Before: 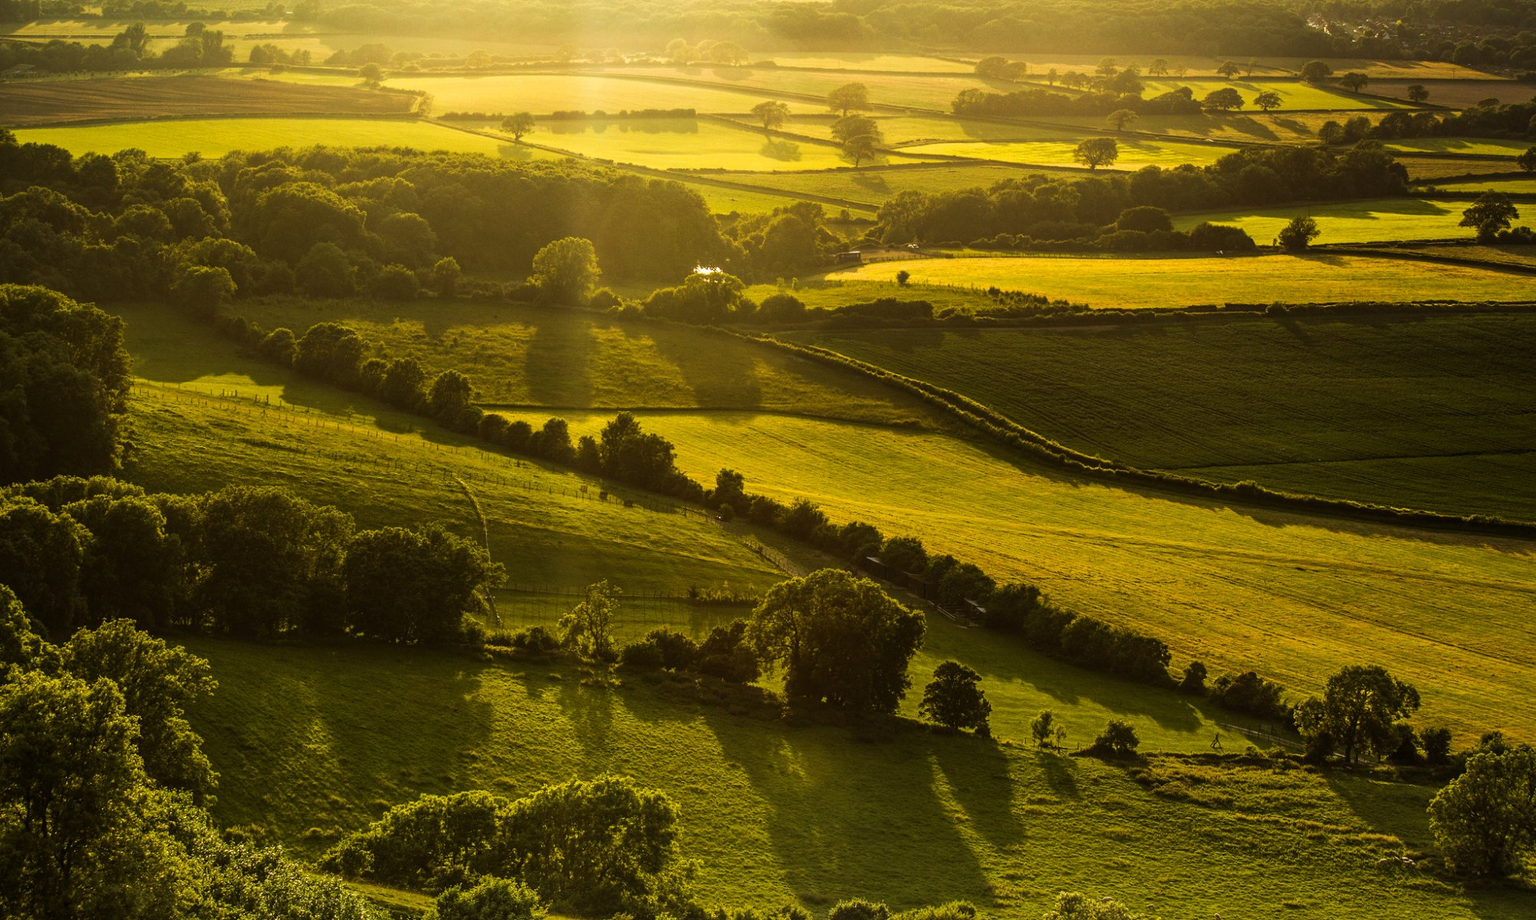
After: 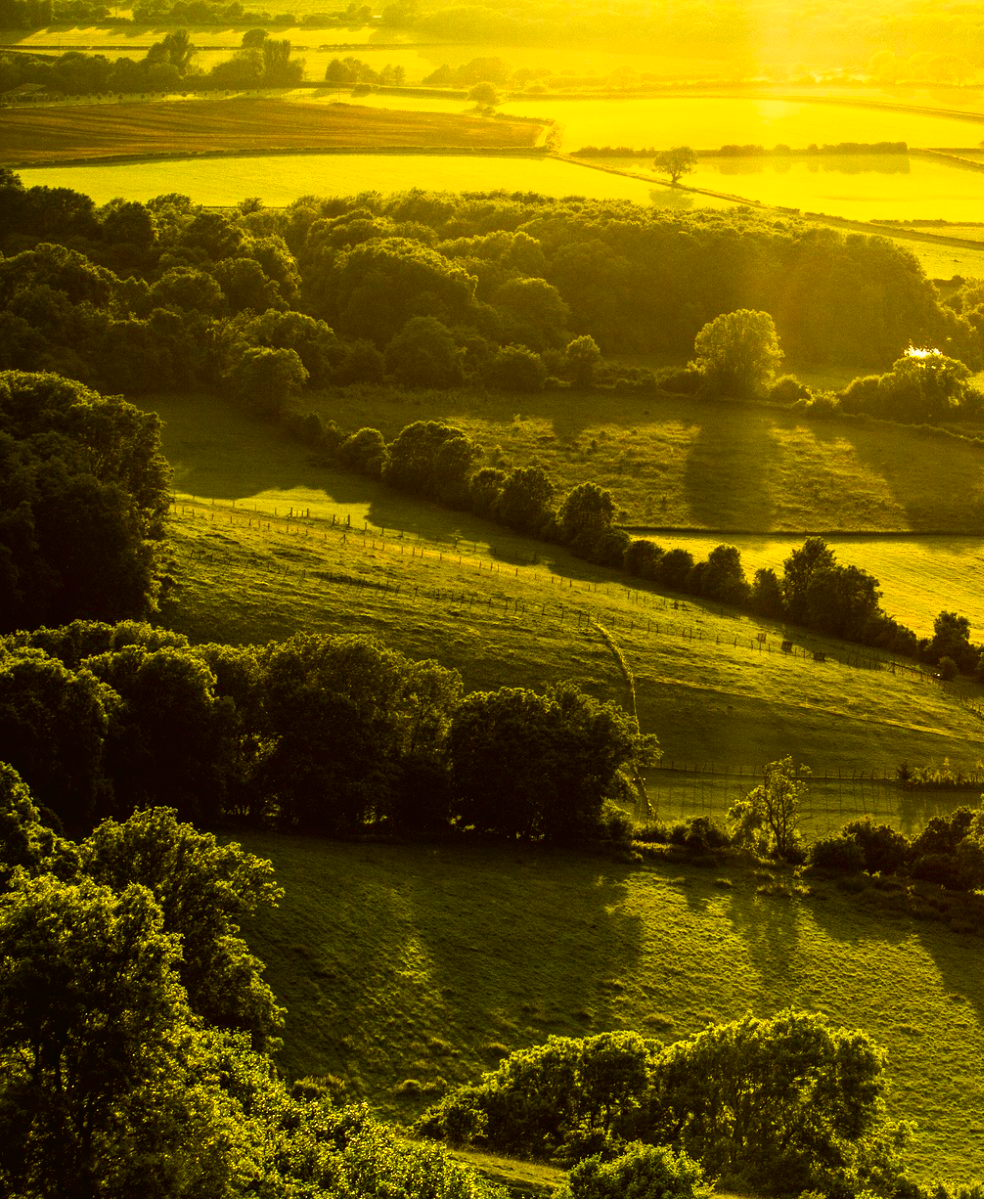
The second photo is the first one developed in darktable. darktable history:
color balance rgb: linear chroma grading › global chroma 15%, perceptual saturation grading › global saturation 30%
tone curve: curves: ch0 [(0, 0.013) (0.054, 0.018) (0.205, 0.191) (0.289, 0.292) (0.39, 0.424) (0.493, 0.551) (0.647, 0.752) (0.778, 0.895) (1, 0.998)]; ch1 [(0, 0) (0.385, 0.343) (0.439, 0.415) (0.494, 0.495) (0.501, 0.501) (0.51, 0.509) (0.54, 0.546) (0.586, 0.606) (0.66, 0.701) (0.783, 0.804) (1, 1)]; ch2 [(0, 0) (0.32, 0.281) (0.403, 0.399) (0.441, 0.428) (0.47, 0.469) (0.498, 0.496) (0.524, 0.538) (0.566, 0.579) (0.633, 0.665) (0.7, 0.711) (1, 1)], color space Lab, independent channels, preserve colors none
crop and rotate: left 0%, top 0%, right 50.845%
